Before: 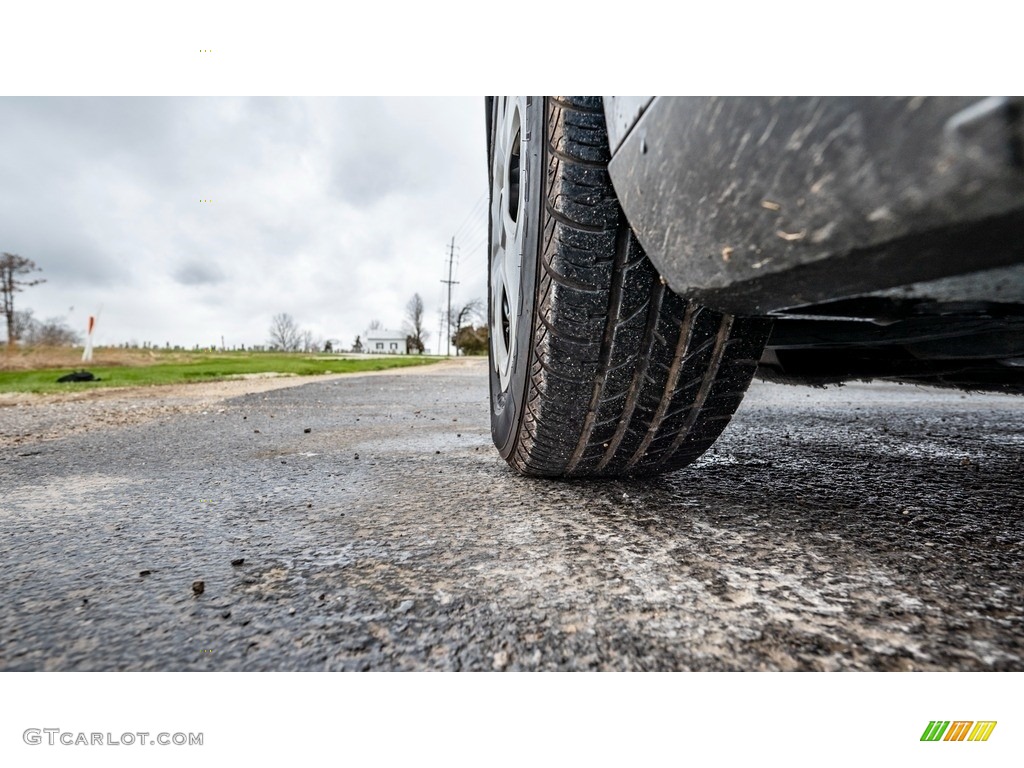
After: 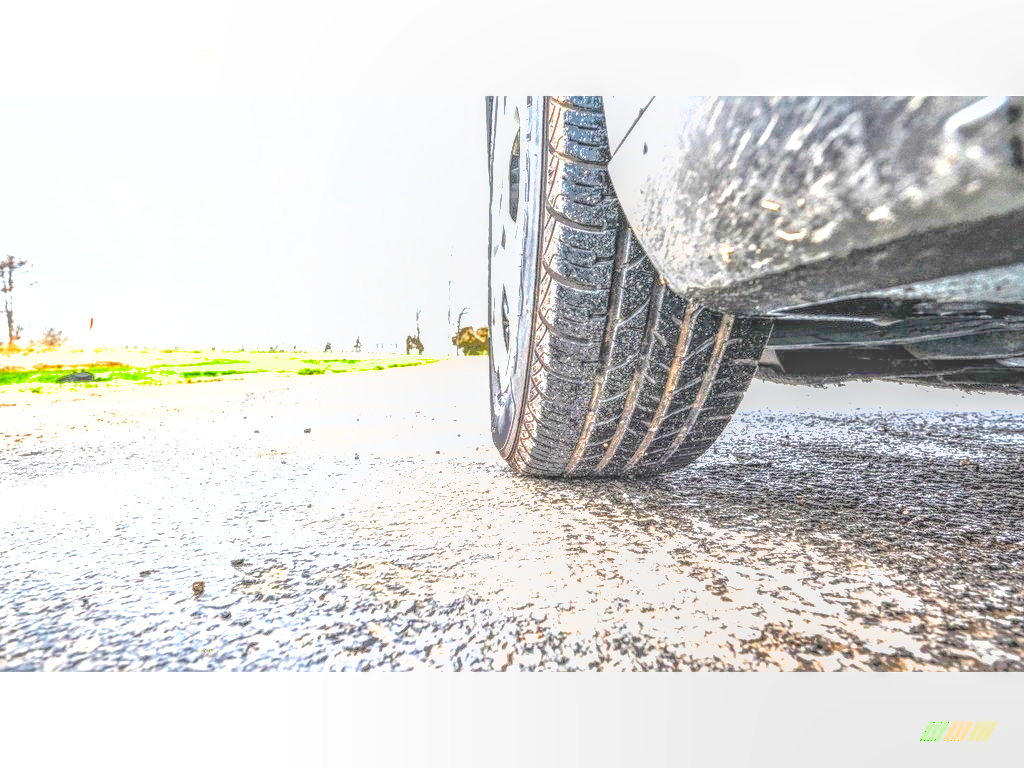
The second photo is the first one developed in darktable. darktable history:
base curve: curves: ch0 [(0, 0) (0.028, 0.03) (0.121, 0.232) (0.46, 0.748) (0.859, 0.968) (1, 1)]
exposure: black level correction 0, exposure 2.107 EV, compensate highlight preservation false
local contrast: highlights 1%, shadows 5%, detail 200%, midtone range 0.249
shadows and highlights: shadows 40.28, highlights -59.76
